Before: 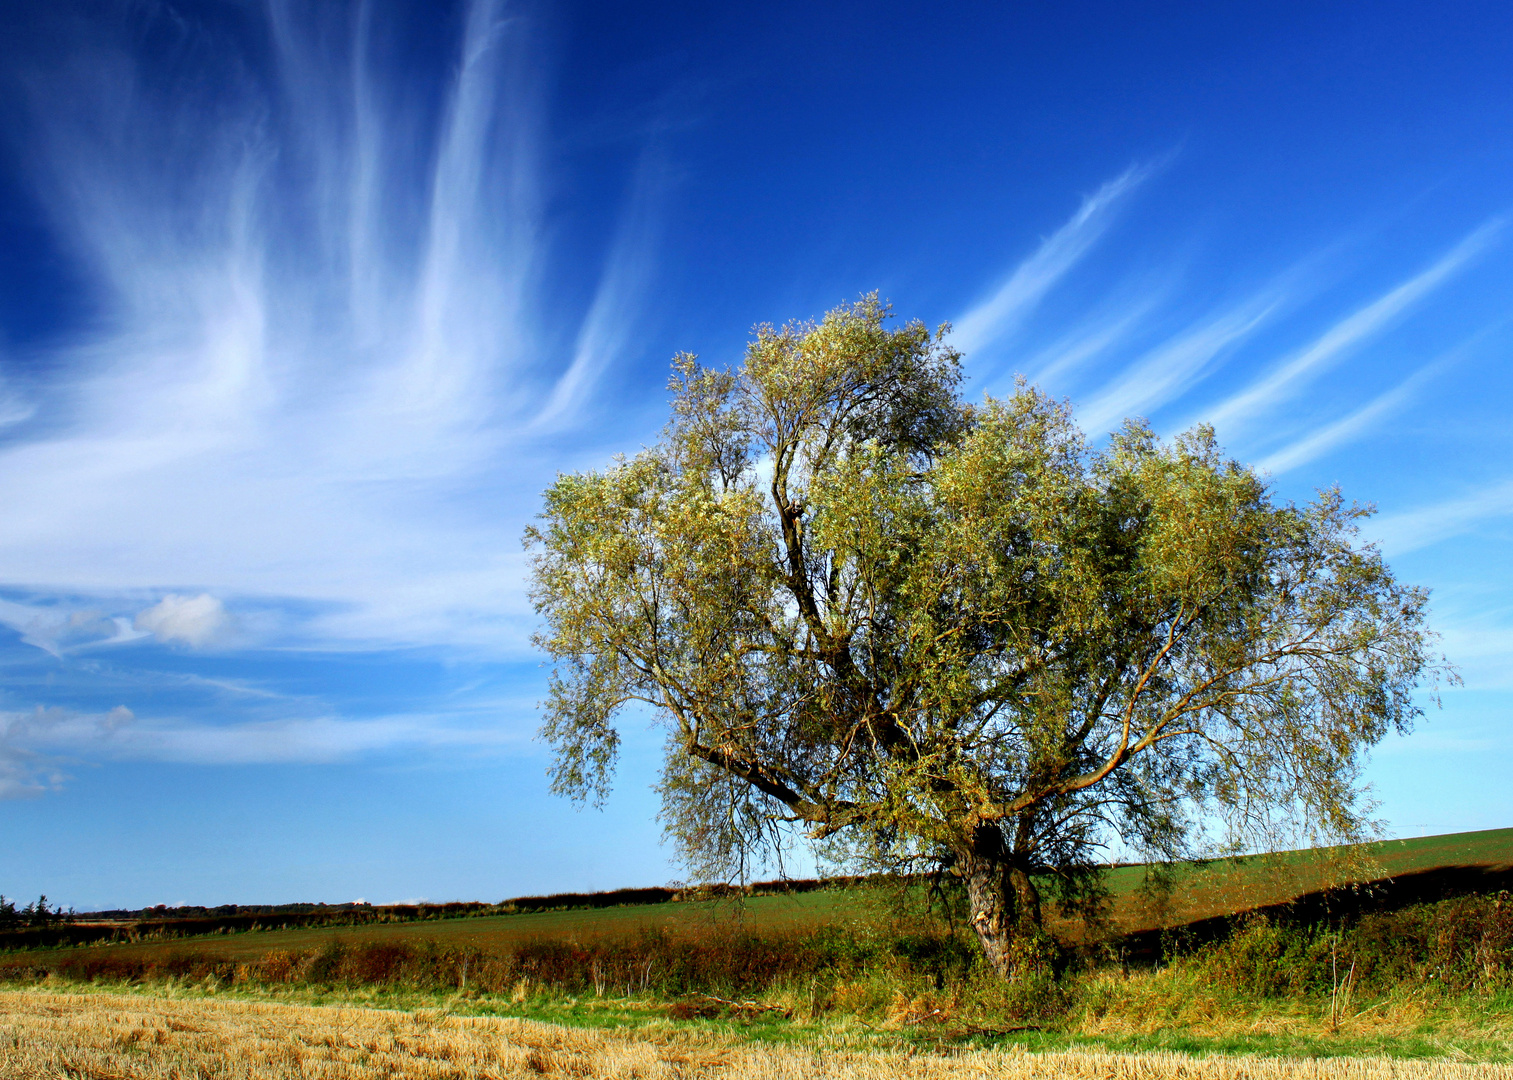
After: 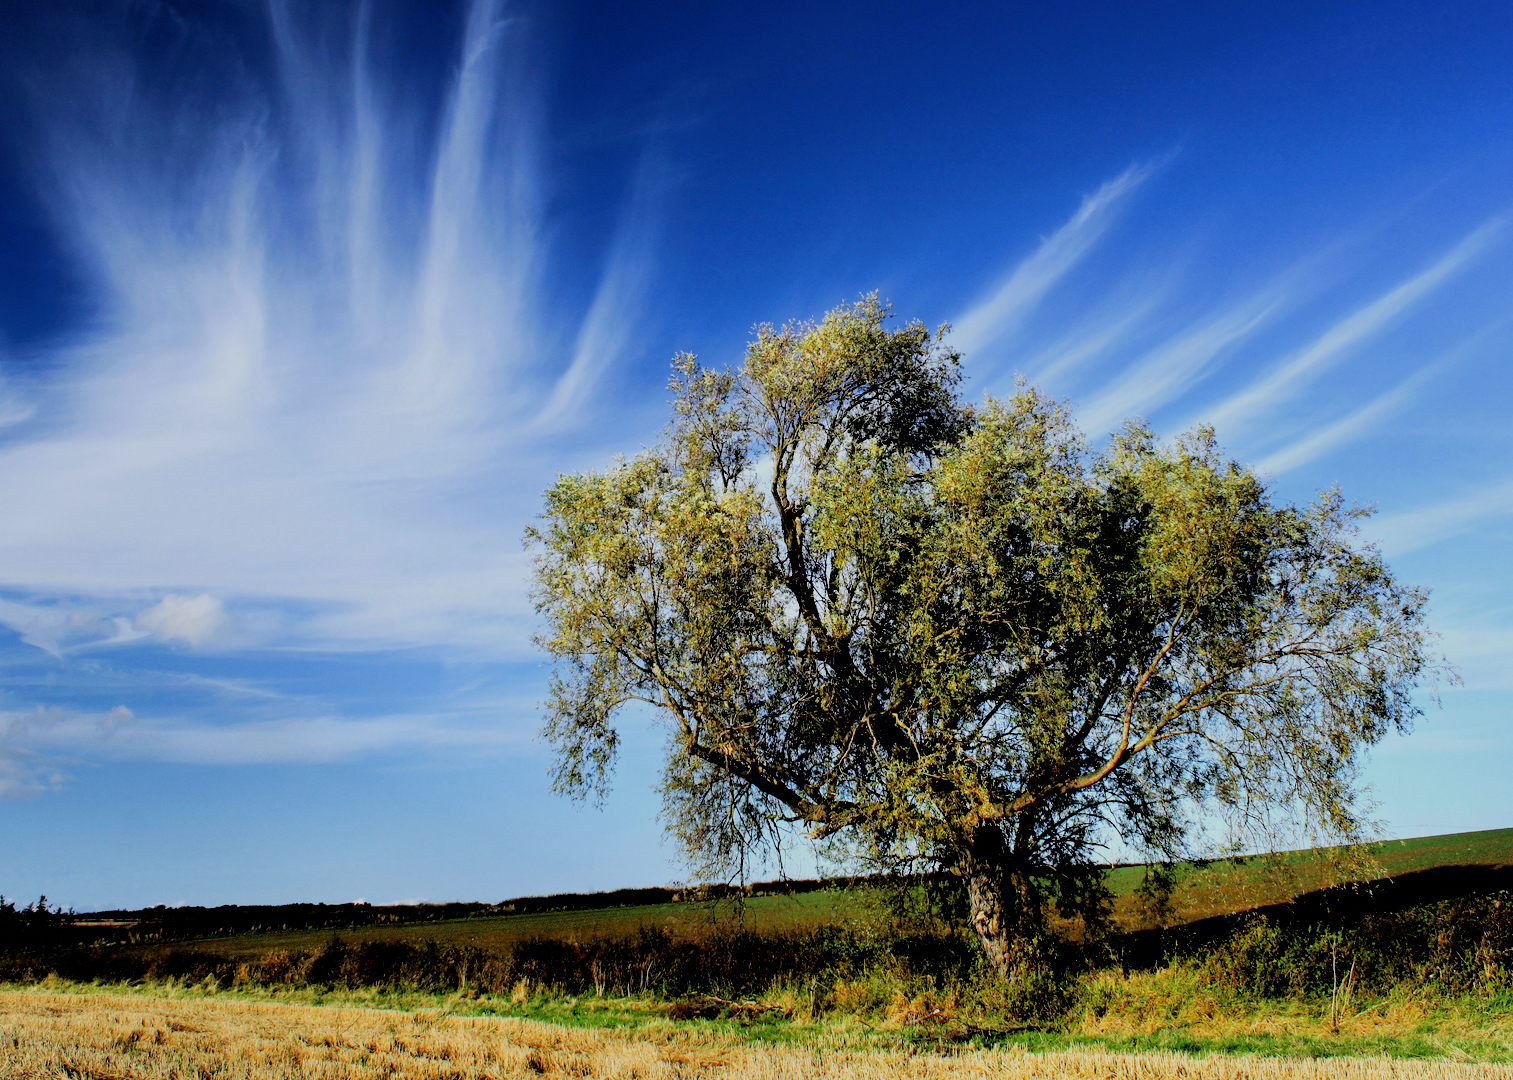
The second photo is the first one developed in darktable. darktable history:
filmic rgb: black relative exposure -2.72 EV, white relative exposure 4.56 EV, hardness 1.78, contrast 1.262
